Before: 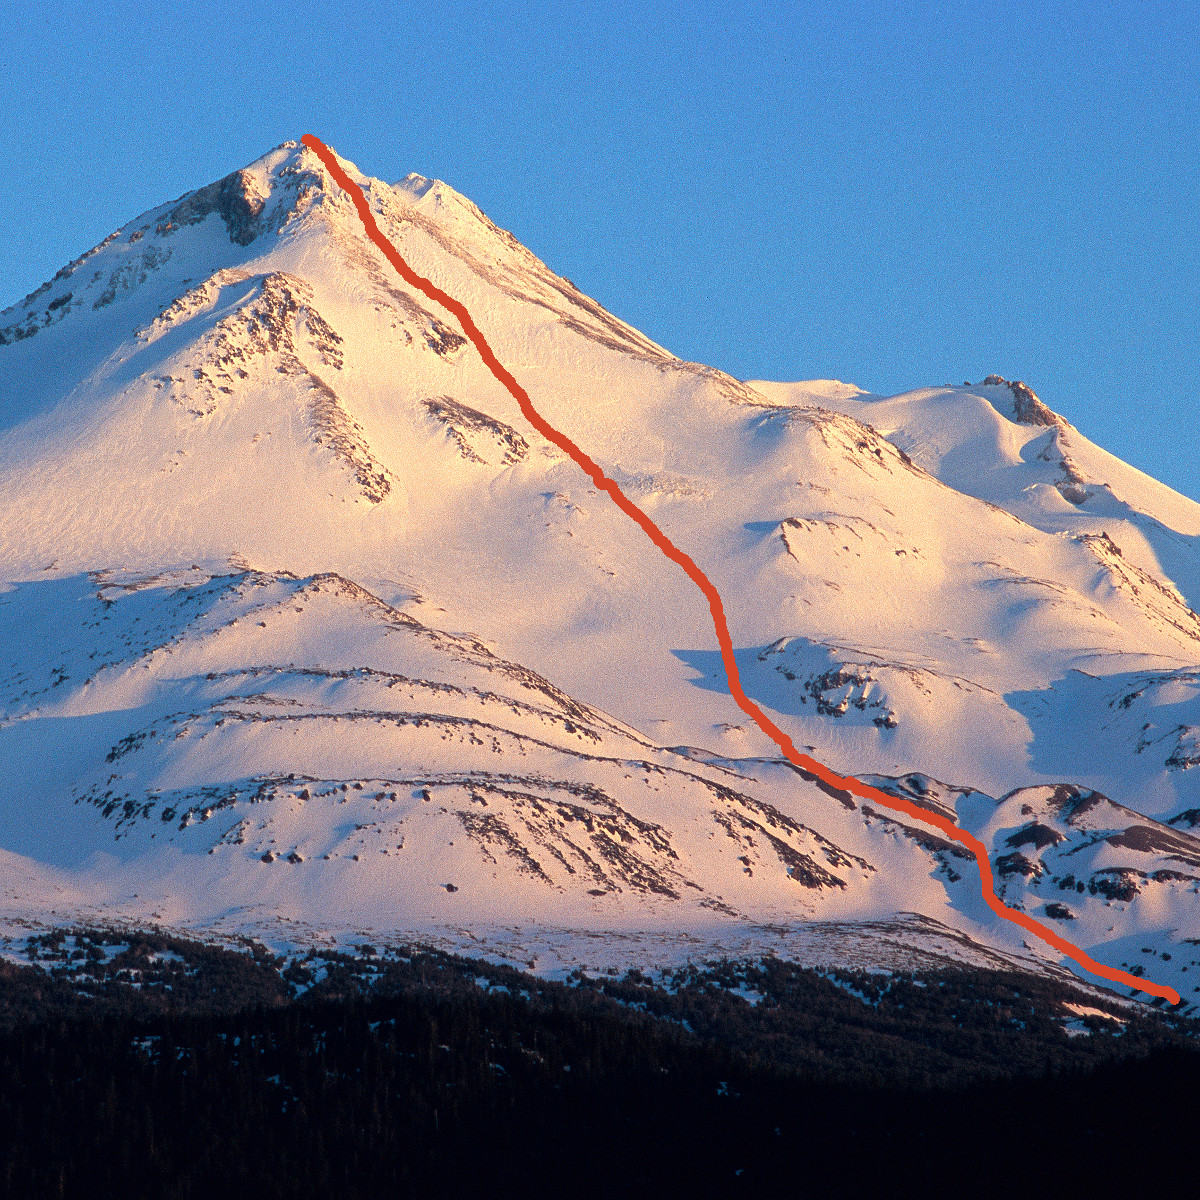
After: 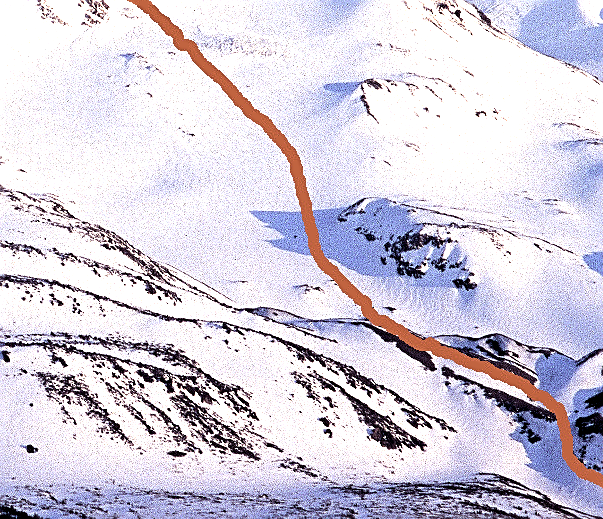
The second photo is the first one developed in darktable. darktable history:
crop: left 35.03%, top 36.625%, right 14.663%, bottom 20.057%
tone equalizer: -8 EV -1.08 EV, -7 EV -1.01 EV, -6 EV -0.867 EV, -5 EV -0.578 EV, -3 EV 0.578 EV, -2 EV 0.867 EV, -1 EV 1.01 EV, +0 EV 1.08 EV, edges refinement/feathering 500, mask exposure compensation -1.57 EV, preserve details no
sharpen: on, module defaults
color balance rgb: shadows lift › luminance -21.66%, shadows lift › chroma 6.57%, shadows lift › hue 270°, power › chroma 0.68%, power › hue 60°, highlights gain › luminance 6.08%, highlights gain › chroma 1.33%, highlights gain › hue 90°, global offset › luminance -0.87%, perceptual saturation grading › global saturation 26.86%, perceptual saturation grading › highlights -28.39%, perceptual saturation grading › mid-tones 15.22%, perceptual saturation grading › shadows 33.98%, perceptual brilliance grading › highlights 10%, perceptual brilliance grading › mid-tones 5%
rgb levels: mode RGB, independent channels, levels [[0, 0.5, 1], [0, 0.521, 1], [0, 0.536, 1]]
white balance: red 0.871, blue 1.249
color correction: saturation 0.5
exposure: compensate highlight preservation false
